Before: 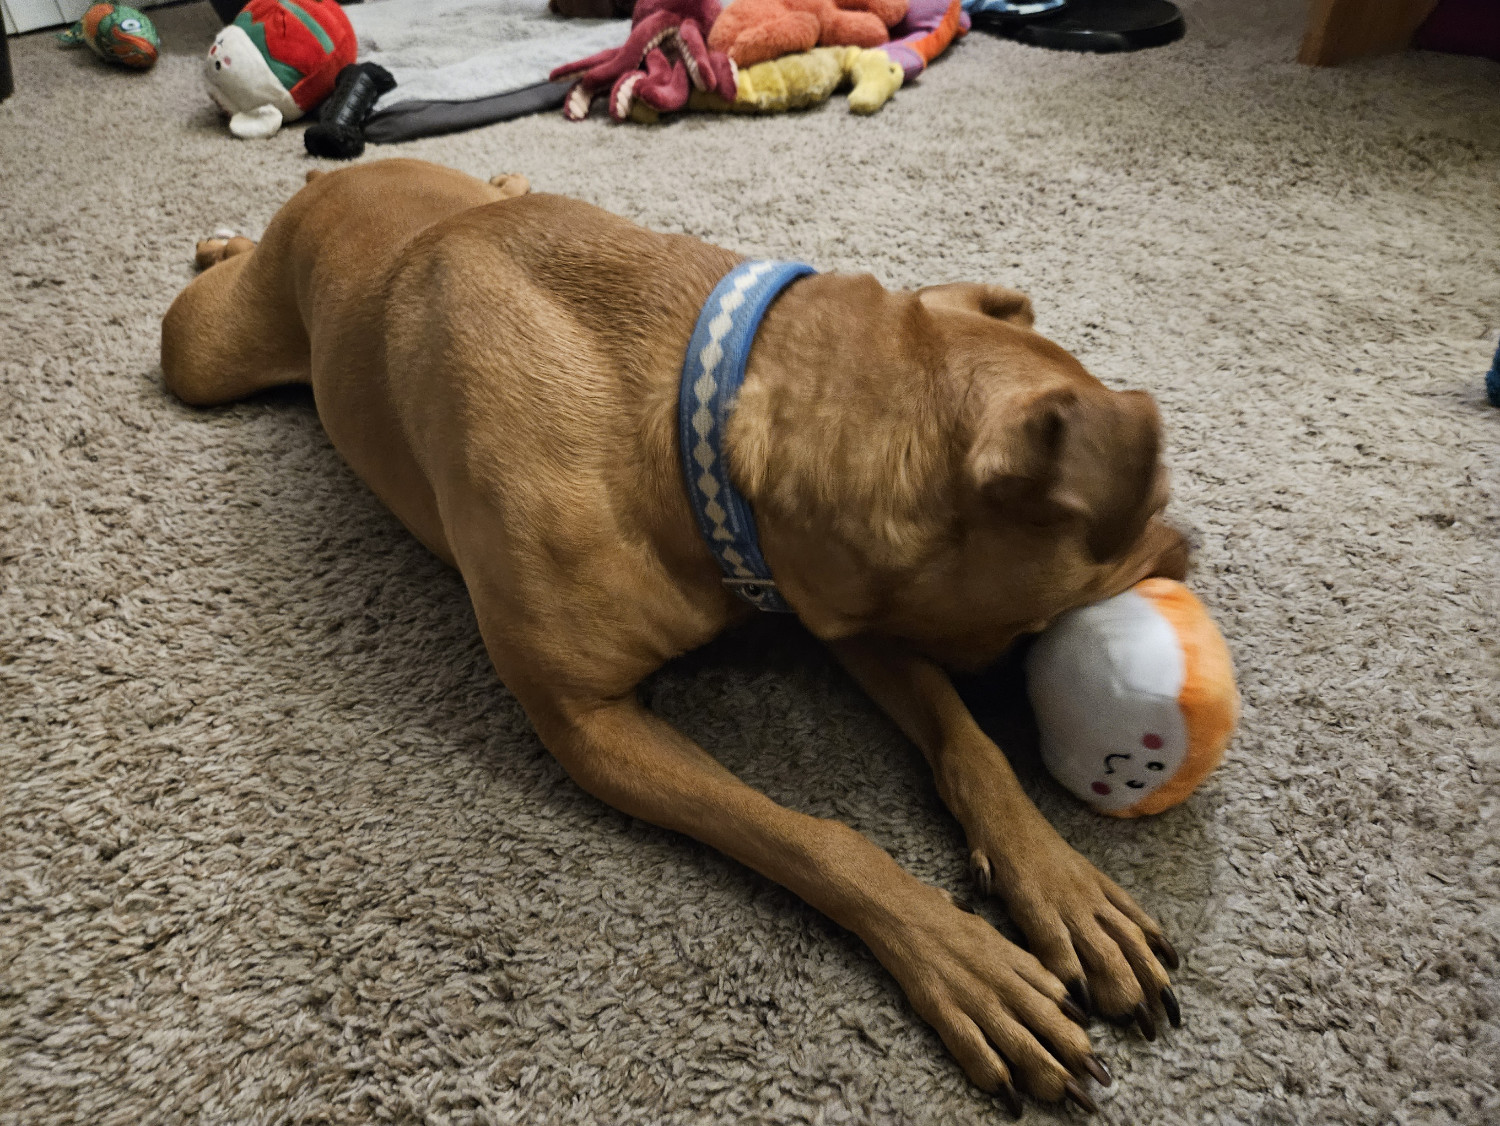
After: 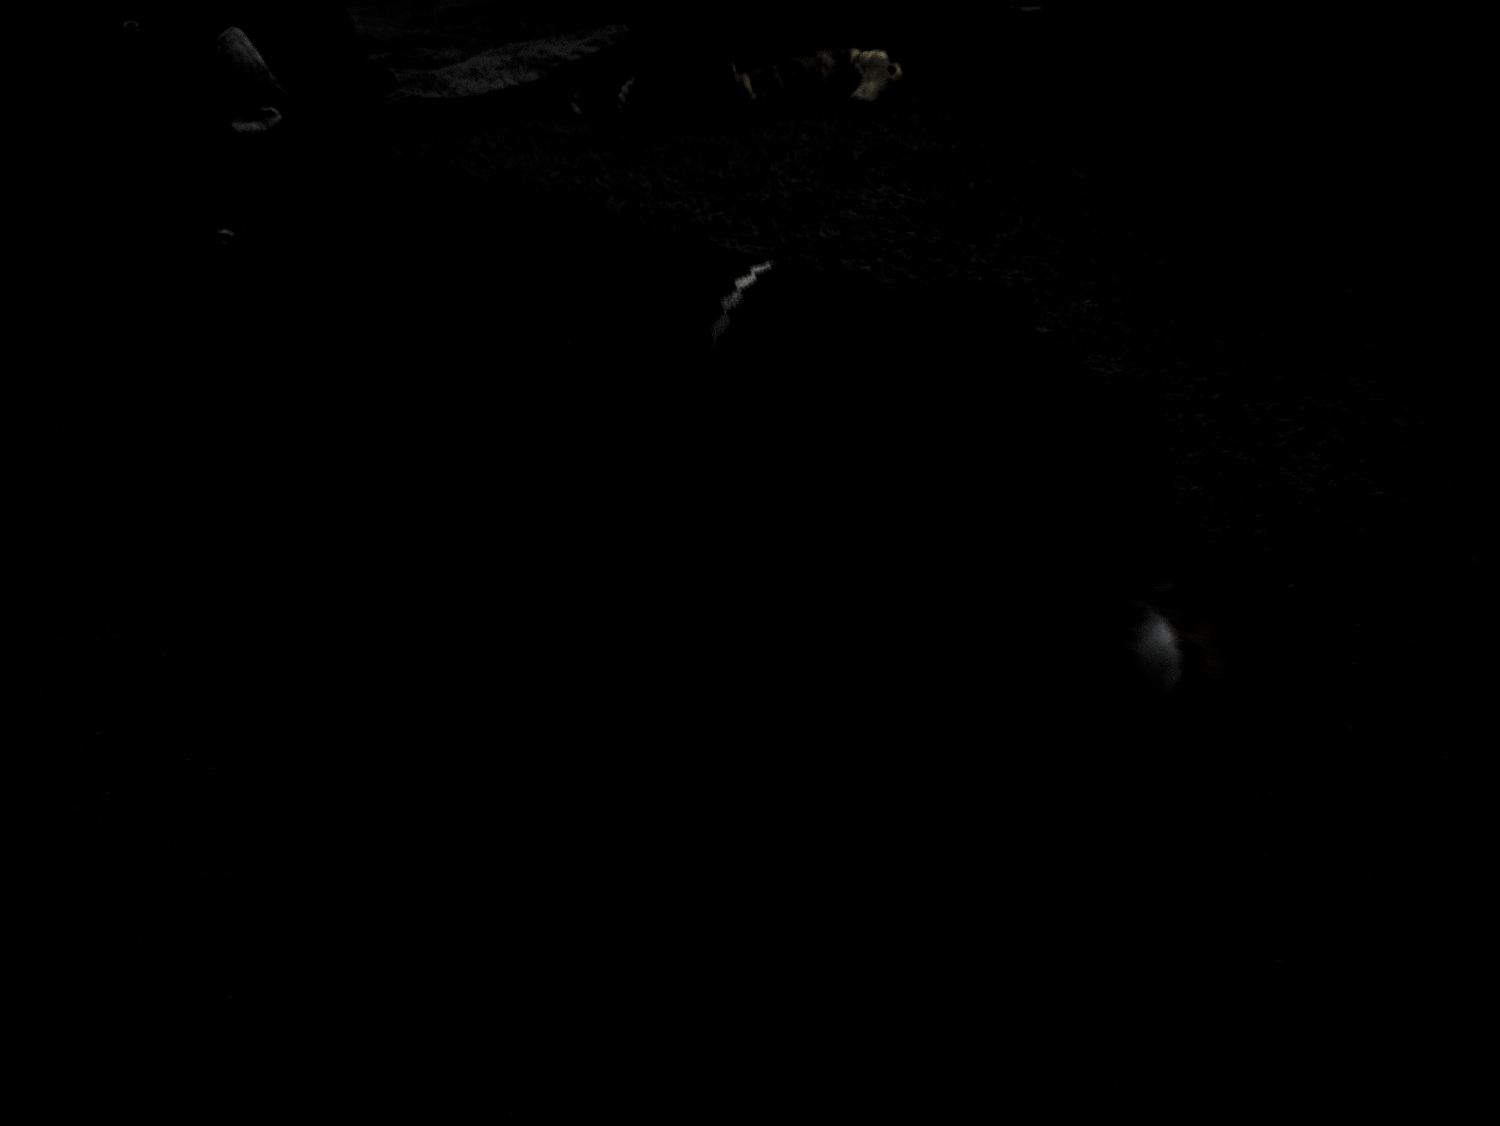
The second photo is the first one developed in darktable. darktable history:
levels: black 0.029%, levels [0.721, 0.937, 0.997]
